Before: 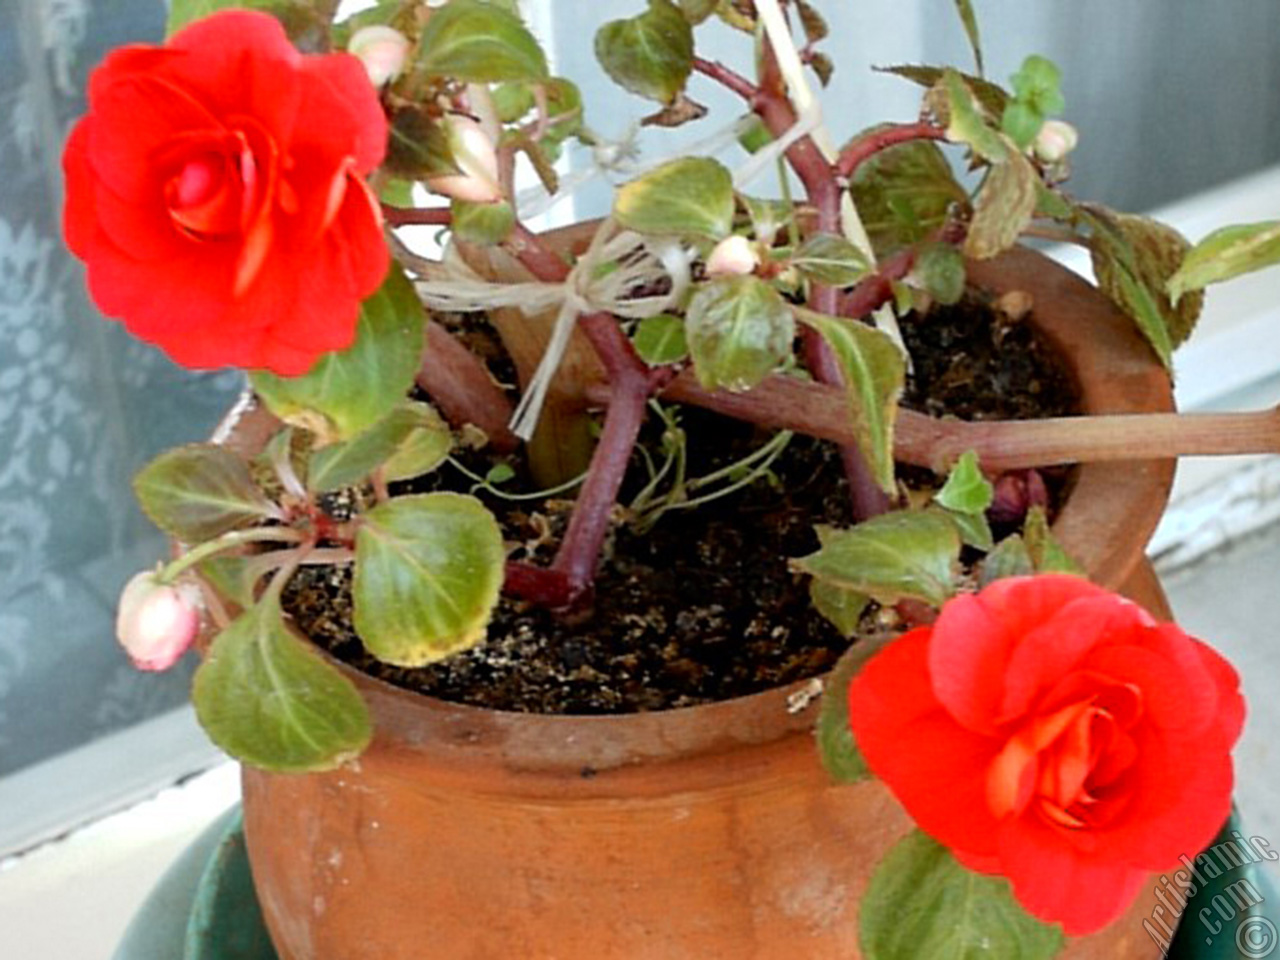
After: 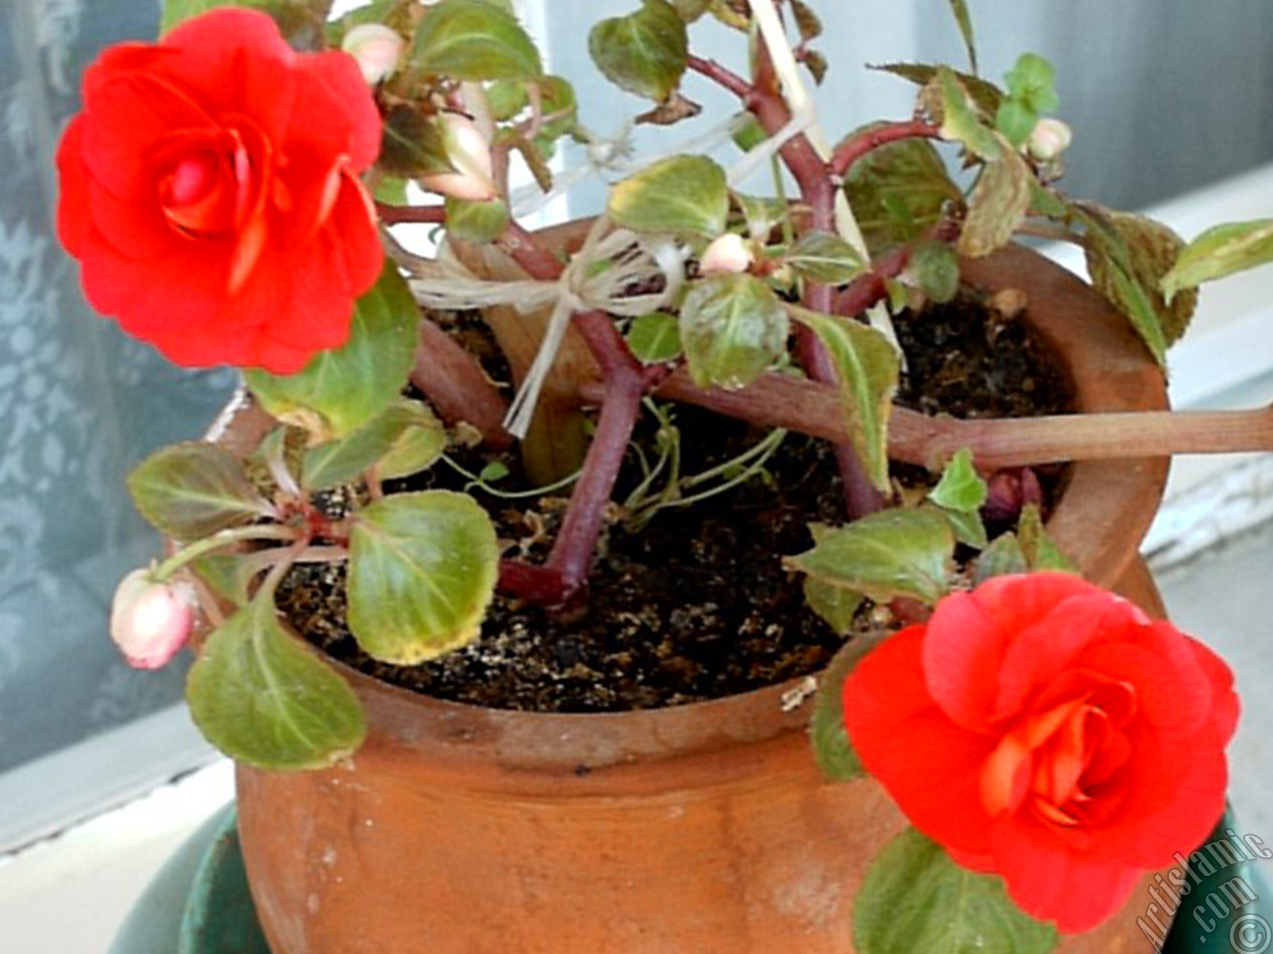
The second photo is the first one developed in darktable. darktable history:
crop and rotate: left 0.485%, top 0.237%, bottom 0.34%
